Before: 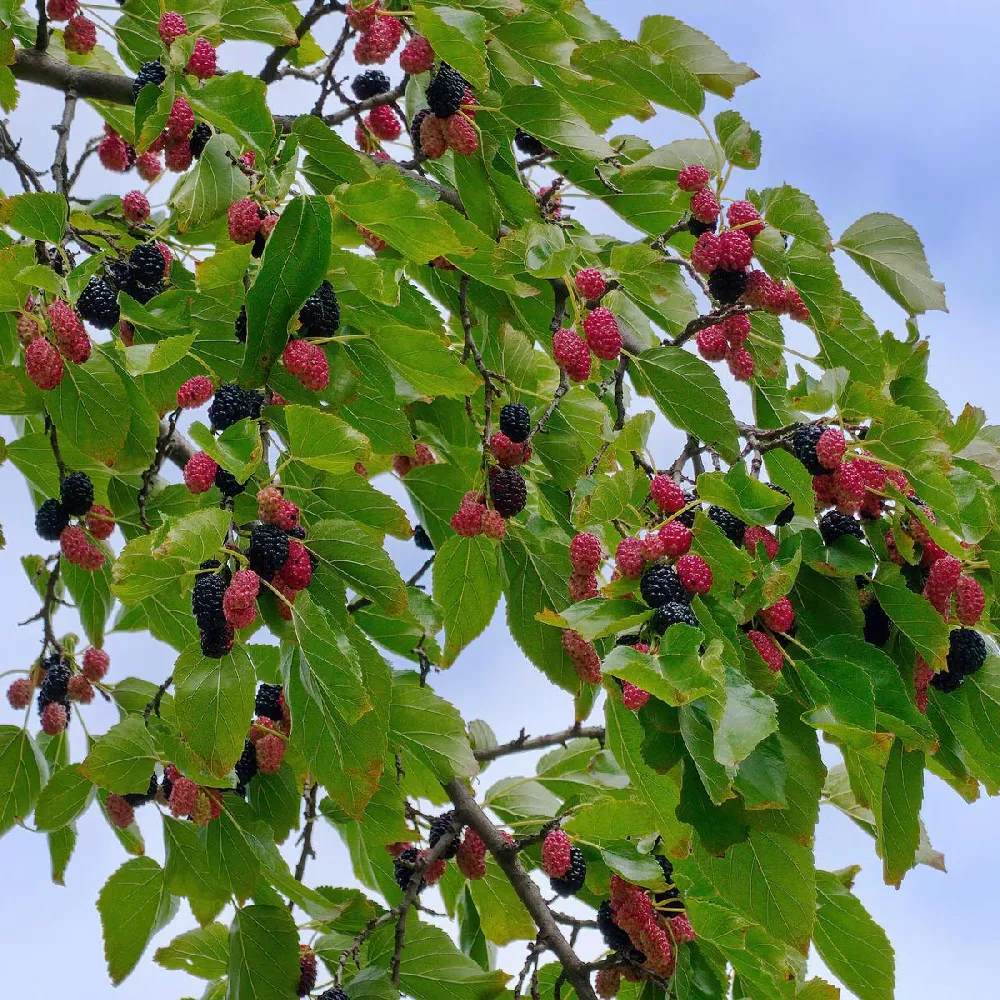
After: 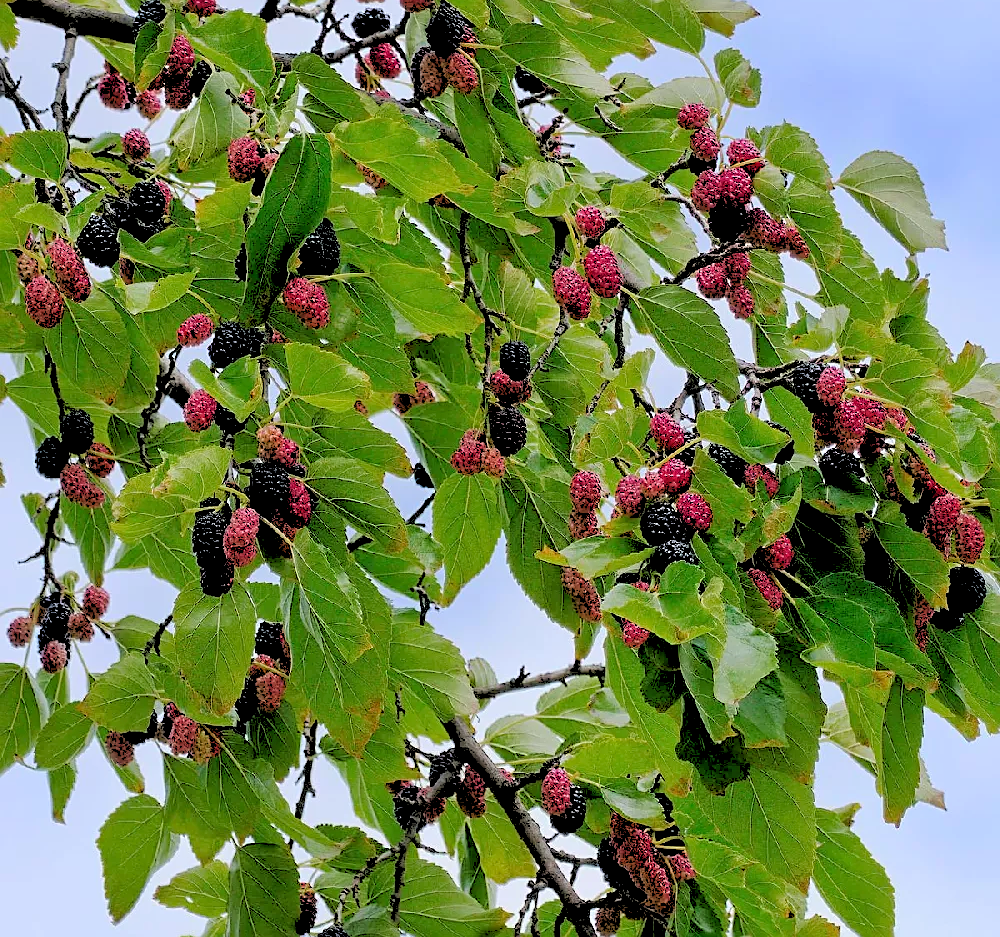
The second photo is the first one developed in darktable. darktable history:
rgb levels: levels [[0.027, 0.429, 0.996], [0, 0.5, 1], [0, 0.5, 1]]
sharpen: on, module defaults
exposure: black level correction 0.001, exposure -0.2 EV, compensate highlight preservation false
crop and rotate: top 6.25%
